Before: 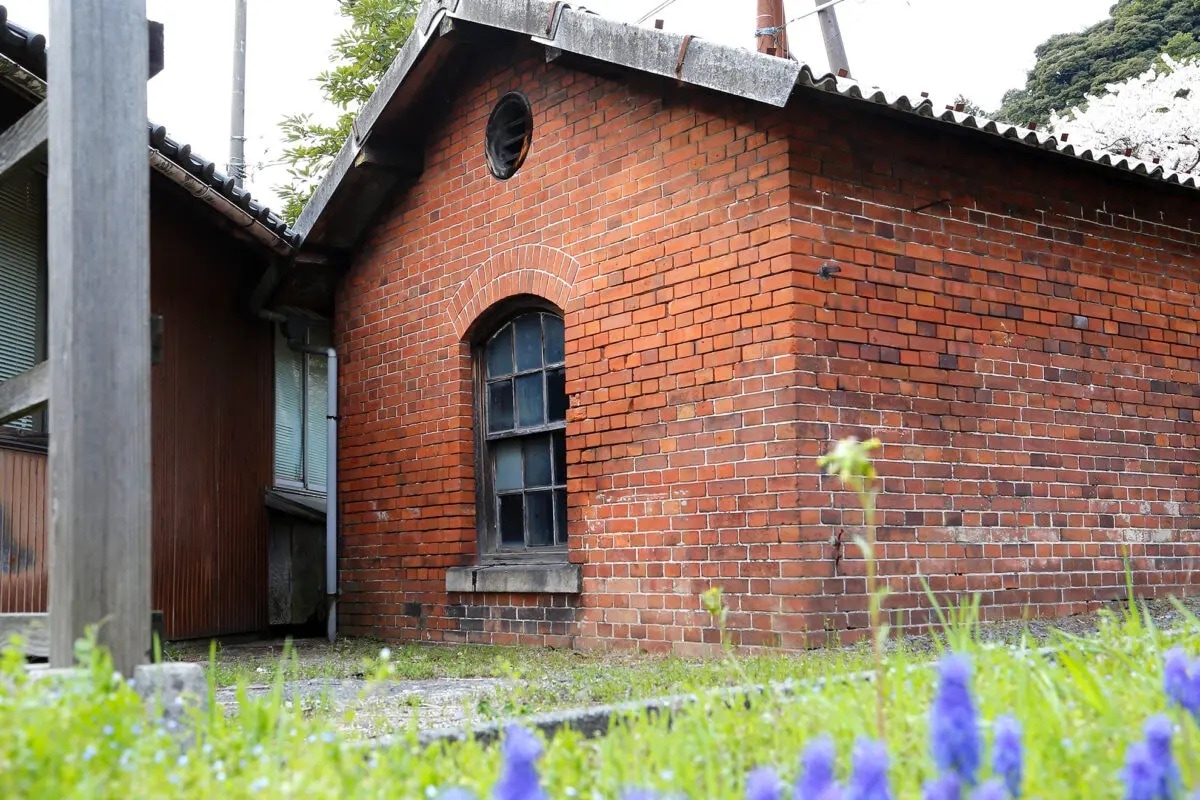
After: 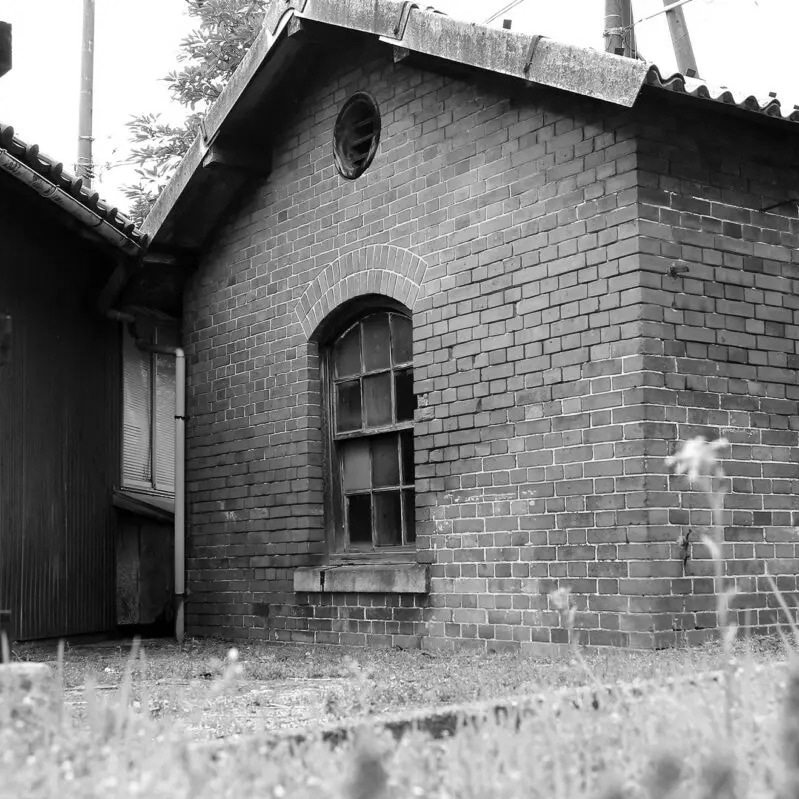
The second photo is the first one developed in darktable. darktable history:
color correction: highlights a* 10.21, highlights b* 9.79, shadows a* 8.61, shadows b* 7.88, saturation 0.8
monochrome: on, module defaults
crop and rotate: left 12.673%, right 20.66%
